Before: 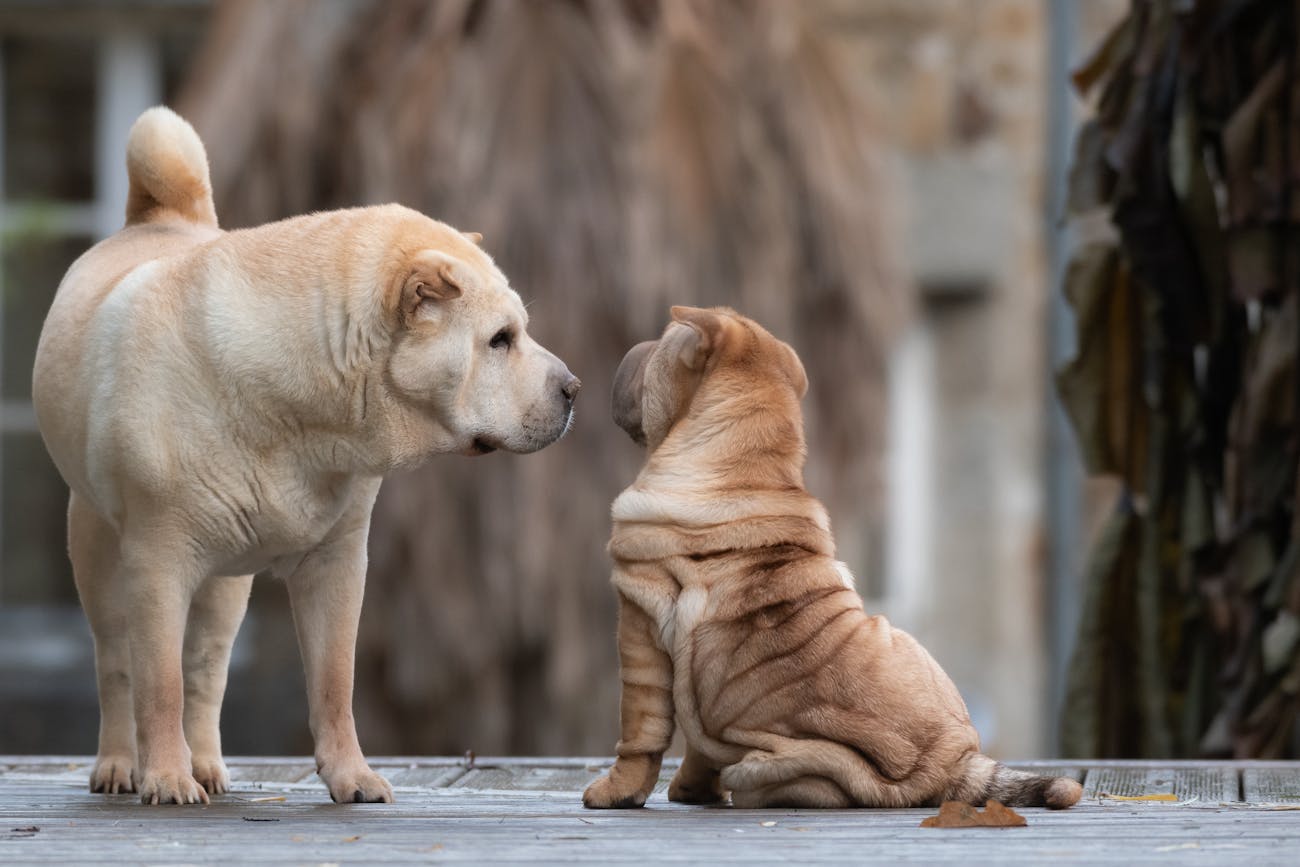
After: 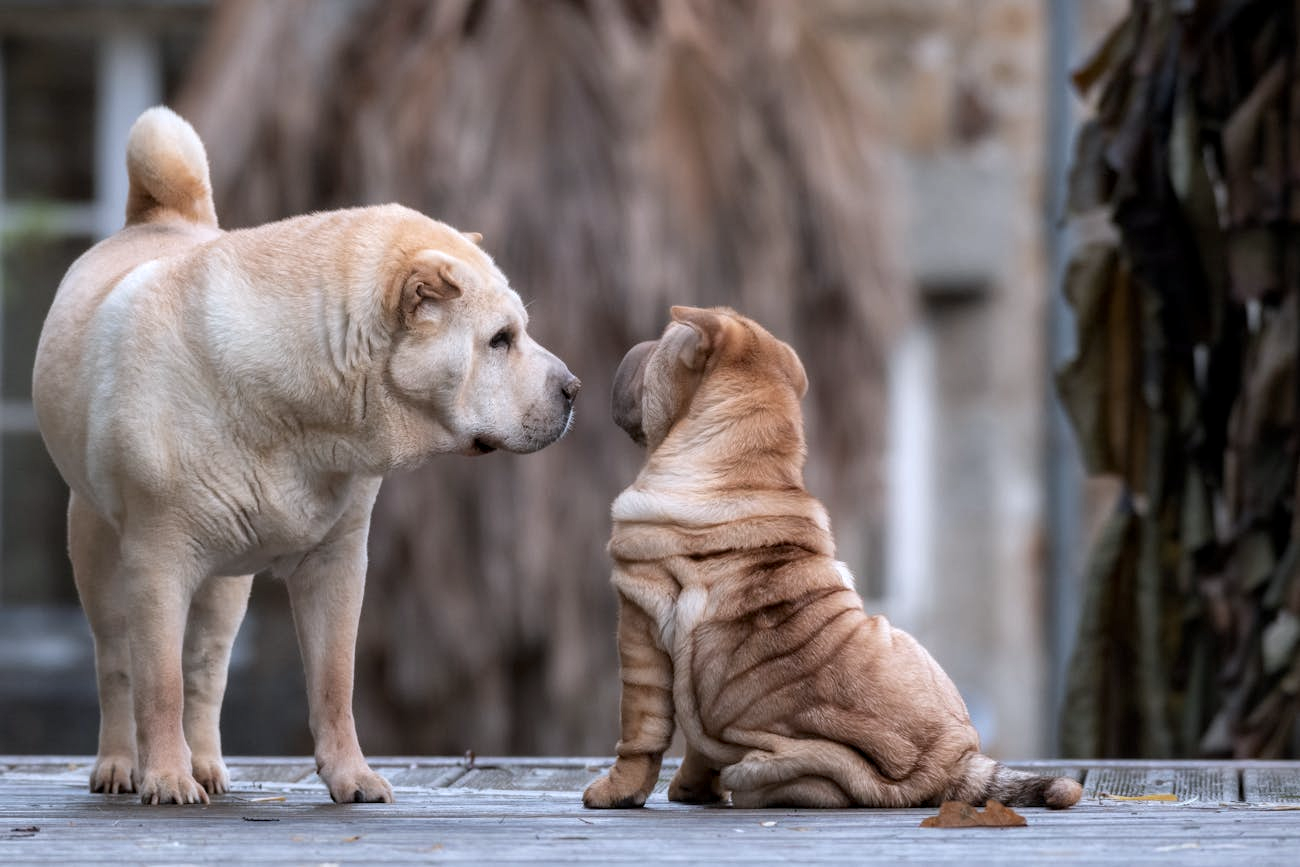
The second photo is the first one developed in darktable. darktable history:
color calibration: illuminant as shot in camera, x 0.358, y 0.373, temperature 4628.91 K
local contrast: detail 130%
